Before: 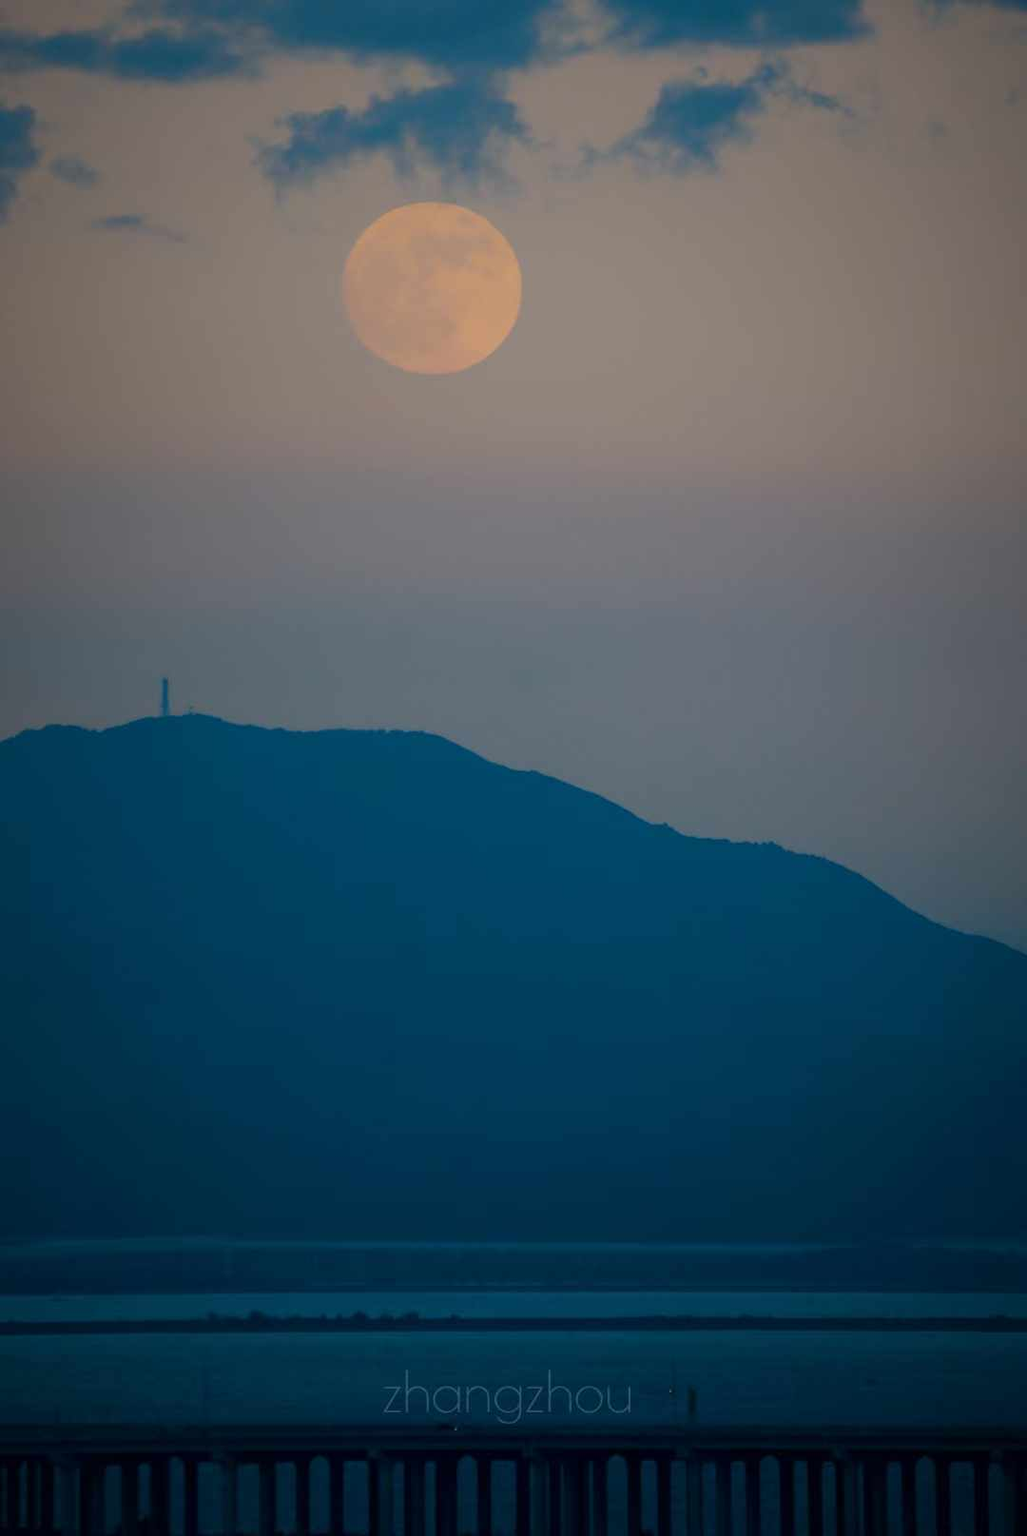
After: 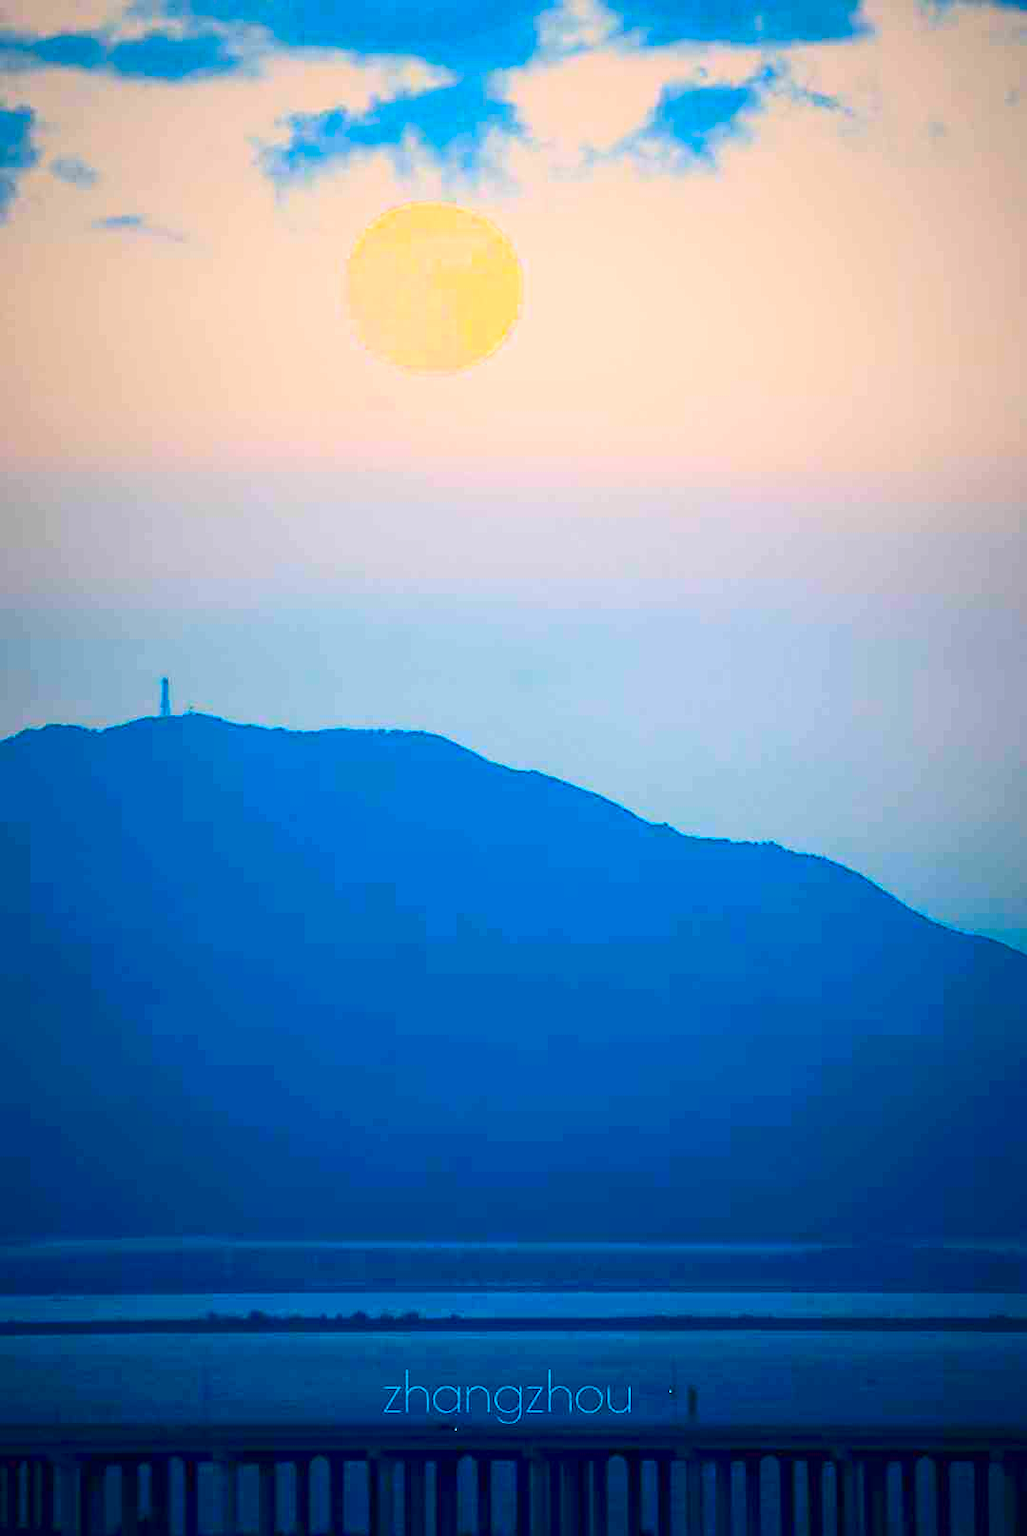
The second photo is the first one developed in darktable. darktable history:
sharpen: on, module defaults
exposure: black level correction 0, exposure 1.519 EV, compensate highlight preservation false
contrast brightness saturation: contrast 0.265, brightness 0.013, saturation 0.858
